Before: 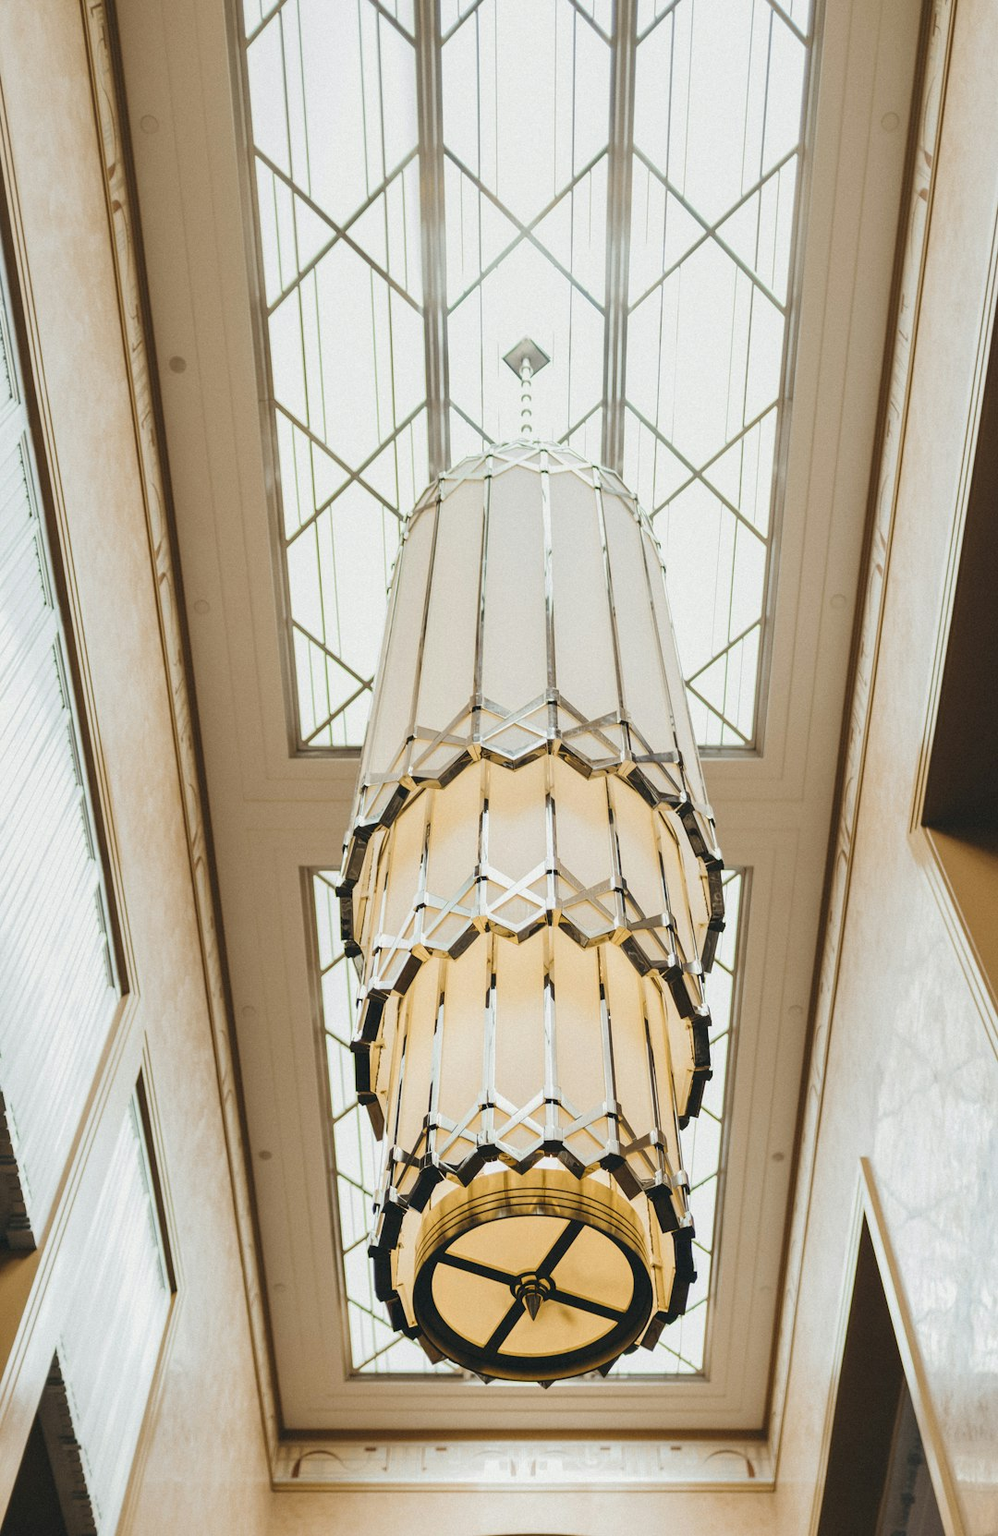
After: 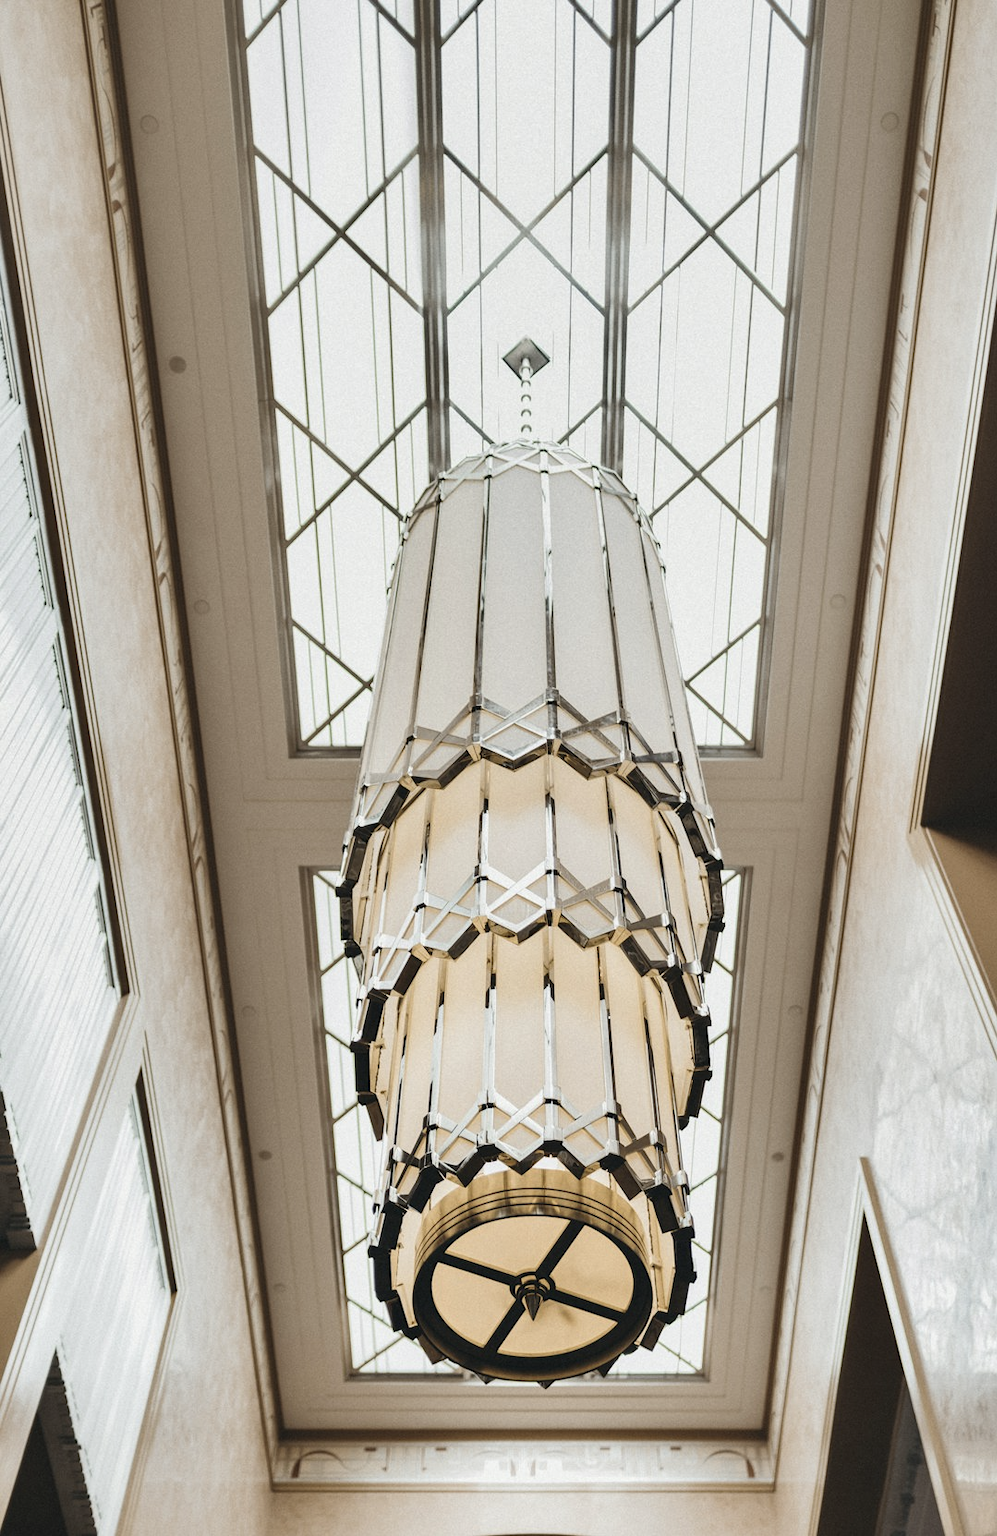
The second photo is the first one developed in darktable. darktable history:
contrast brightness saturation: contrast 0.102, saturation -0.373
shadows and highlights: shadows 11.42, white point adjustment 1.27, soften with gaussian
